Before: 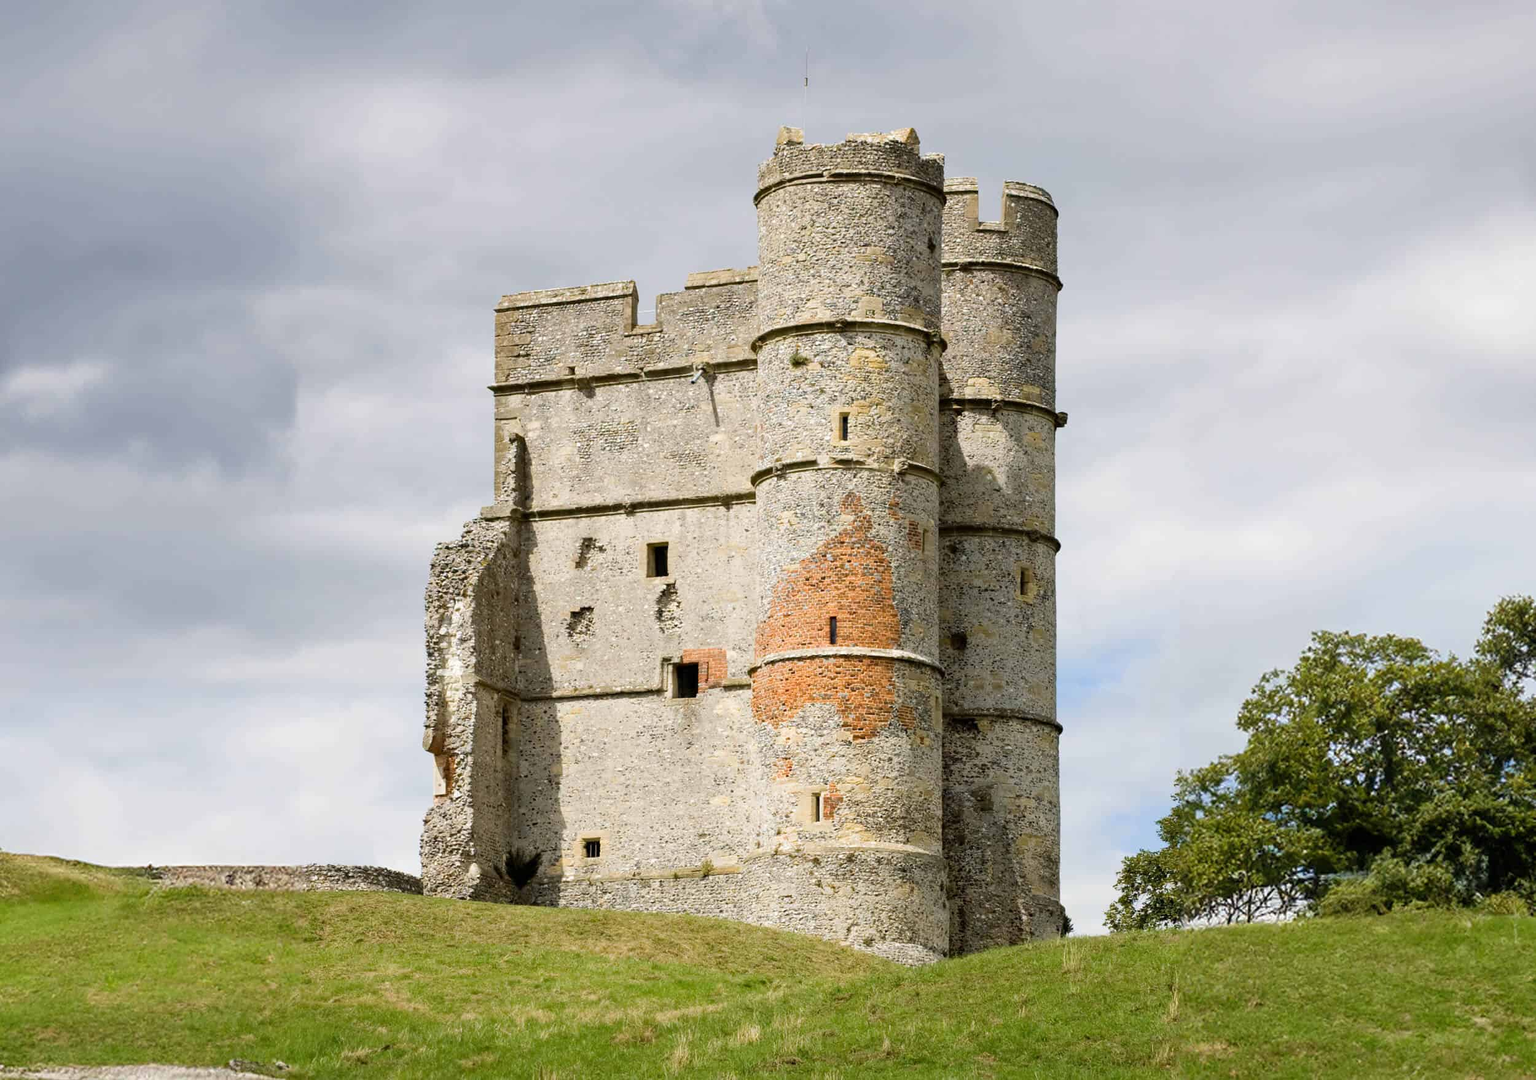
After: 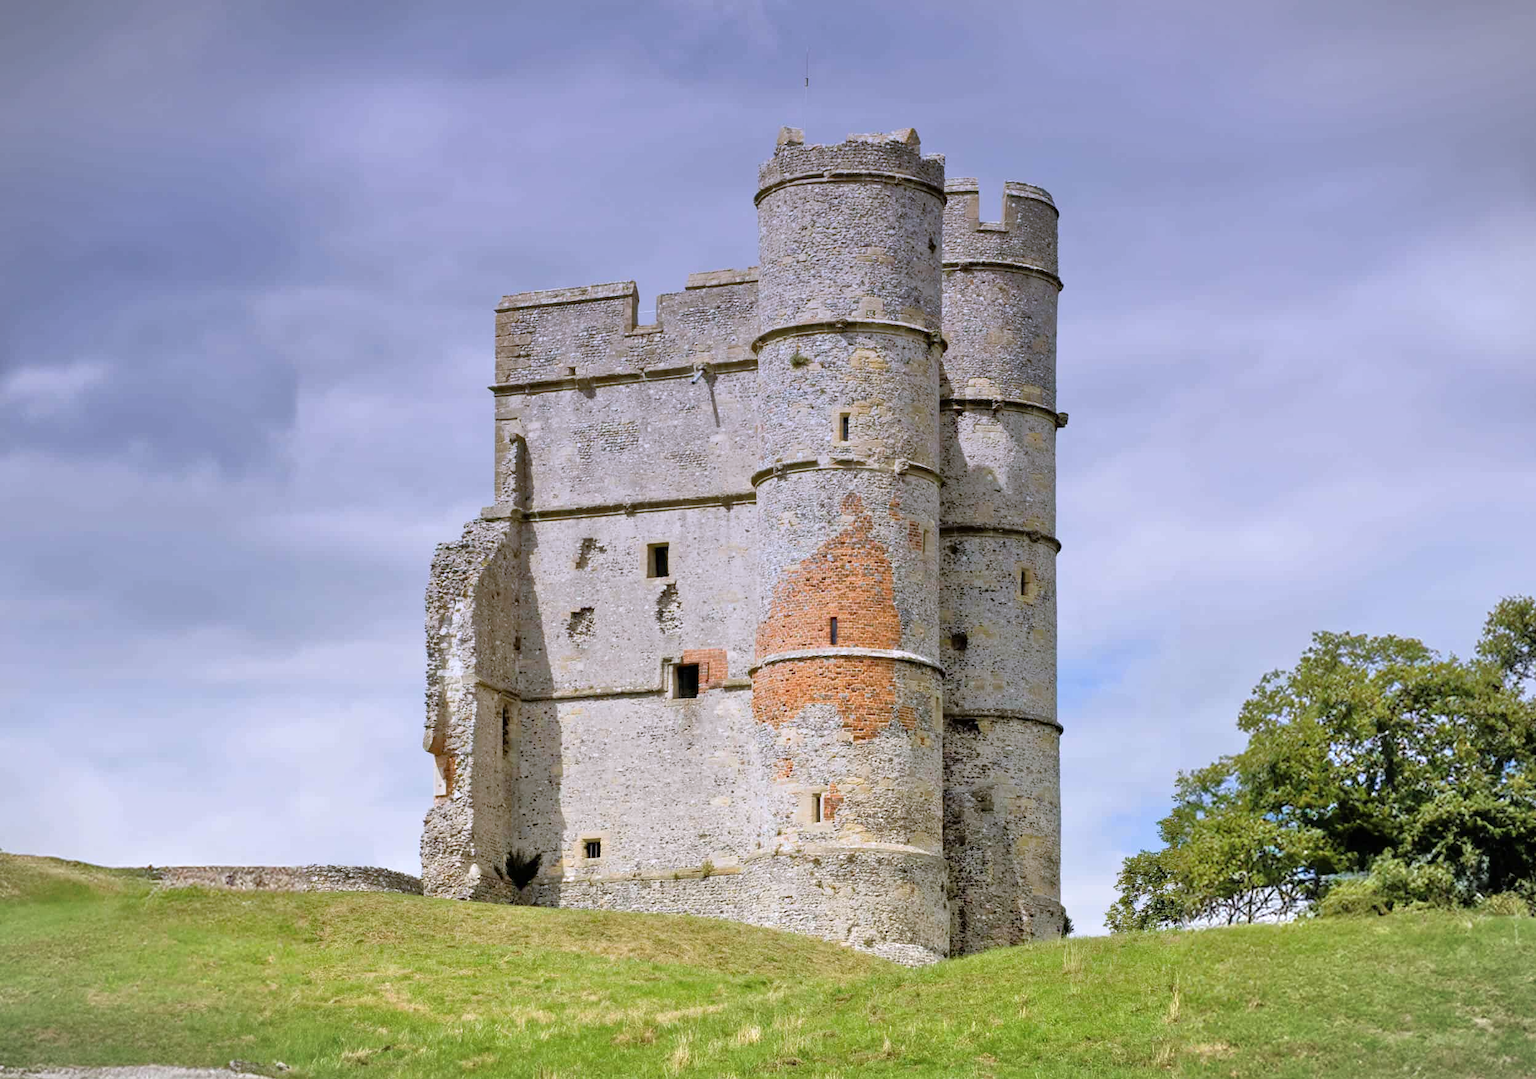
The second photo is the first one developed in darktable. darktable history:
graduated density: hue 238.83°, saturation 50%
tone equalizer: -7 EV 0.15 EV, -6 EV 0.6 EV, -5 EV 1.15 EV, -4 EV 1.33 EV, -3 EV 1.15 EV, -2 EV 0.6 EV, -1 EV 0.15 EV, mask exposure compensation -0.5 EV
color calibration: illuminant as shot in camera, x 0.358, y 0.373, temperature 4628.91 K
vignetting: fall-off start 100%, brightness -0.282, width/height ratio 1.31
